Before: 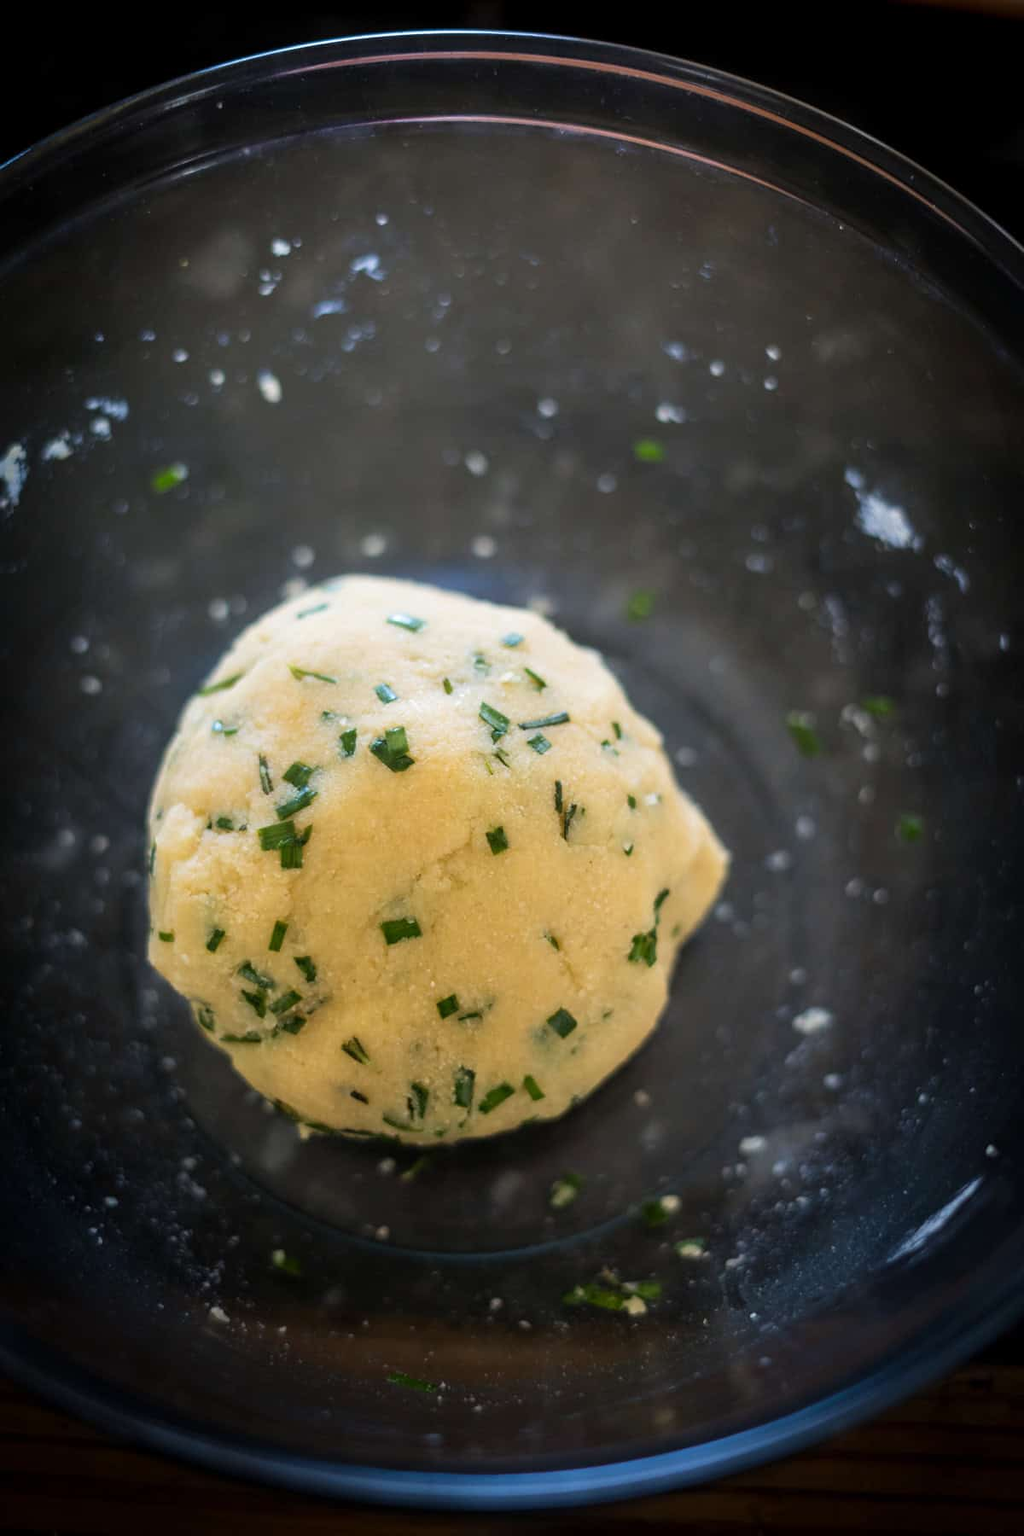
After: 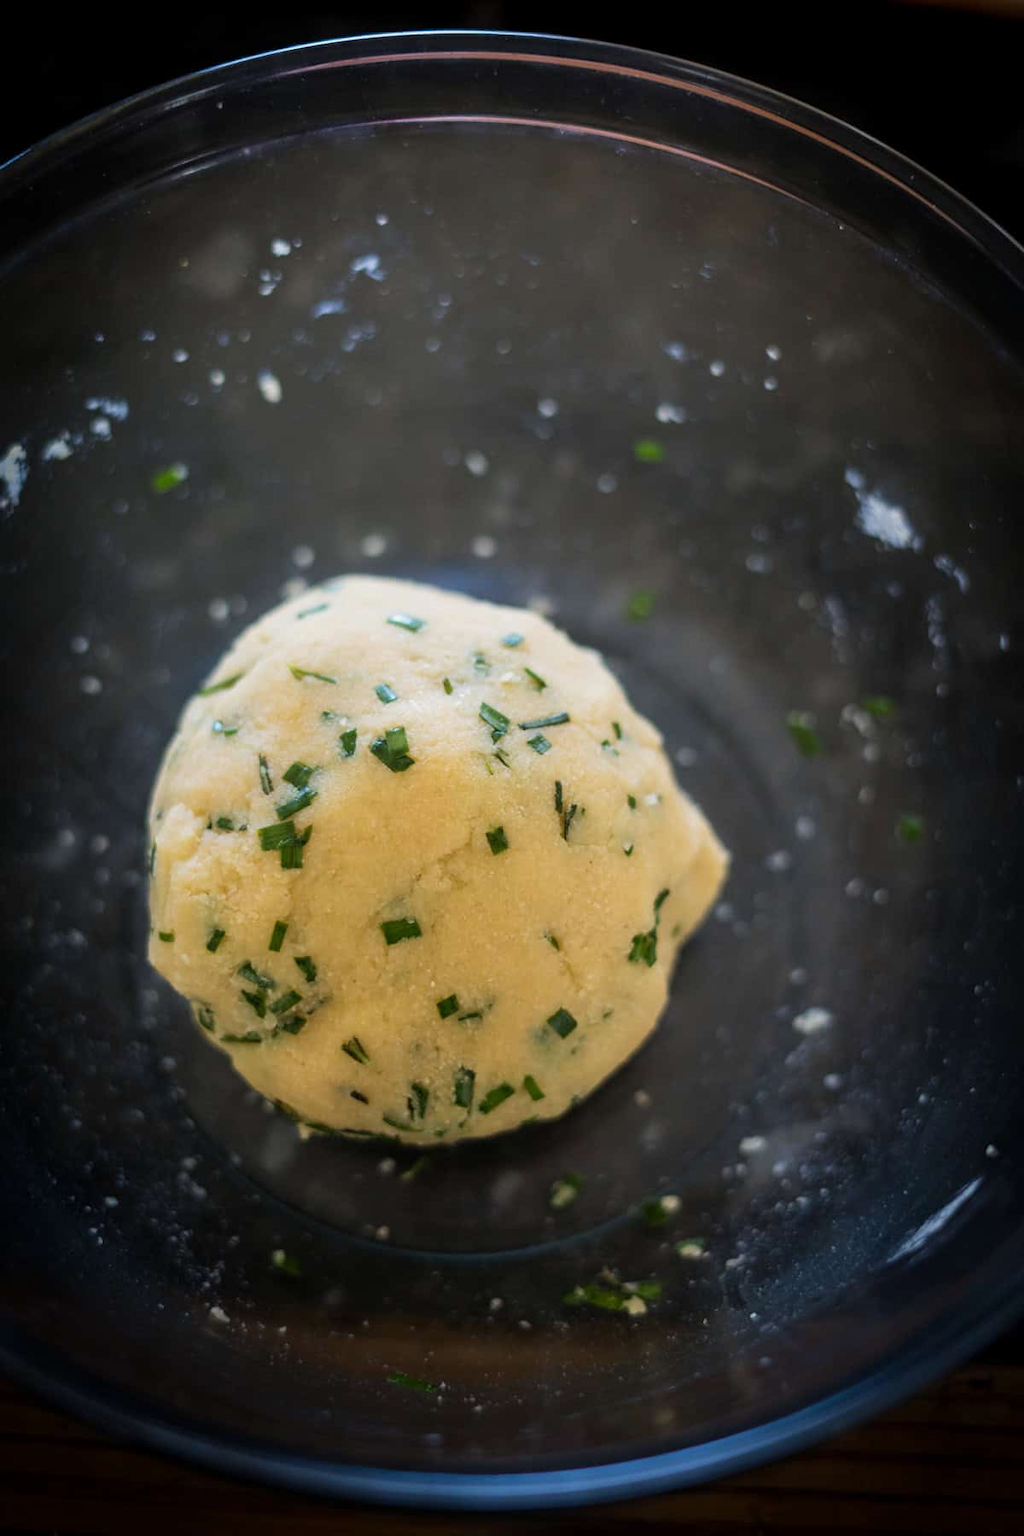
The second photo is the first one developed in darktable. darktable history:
exposure: exposure -0.149 EV, compensate exposure bias true, compensate highlight preservation false
